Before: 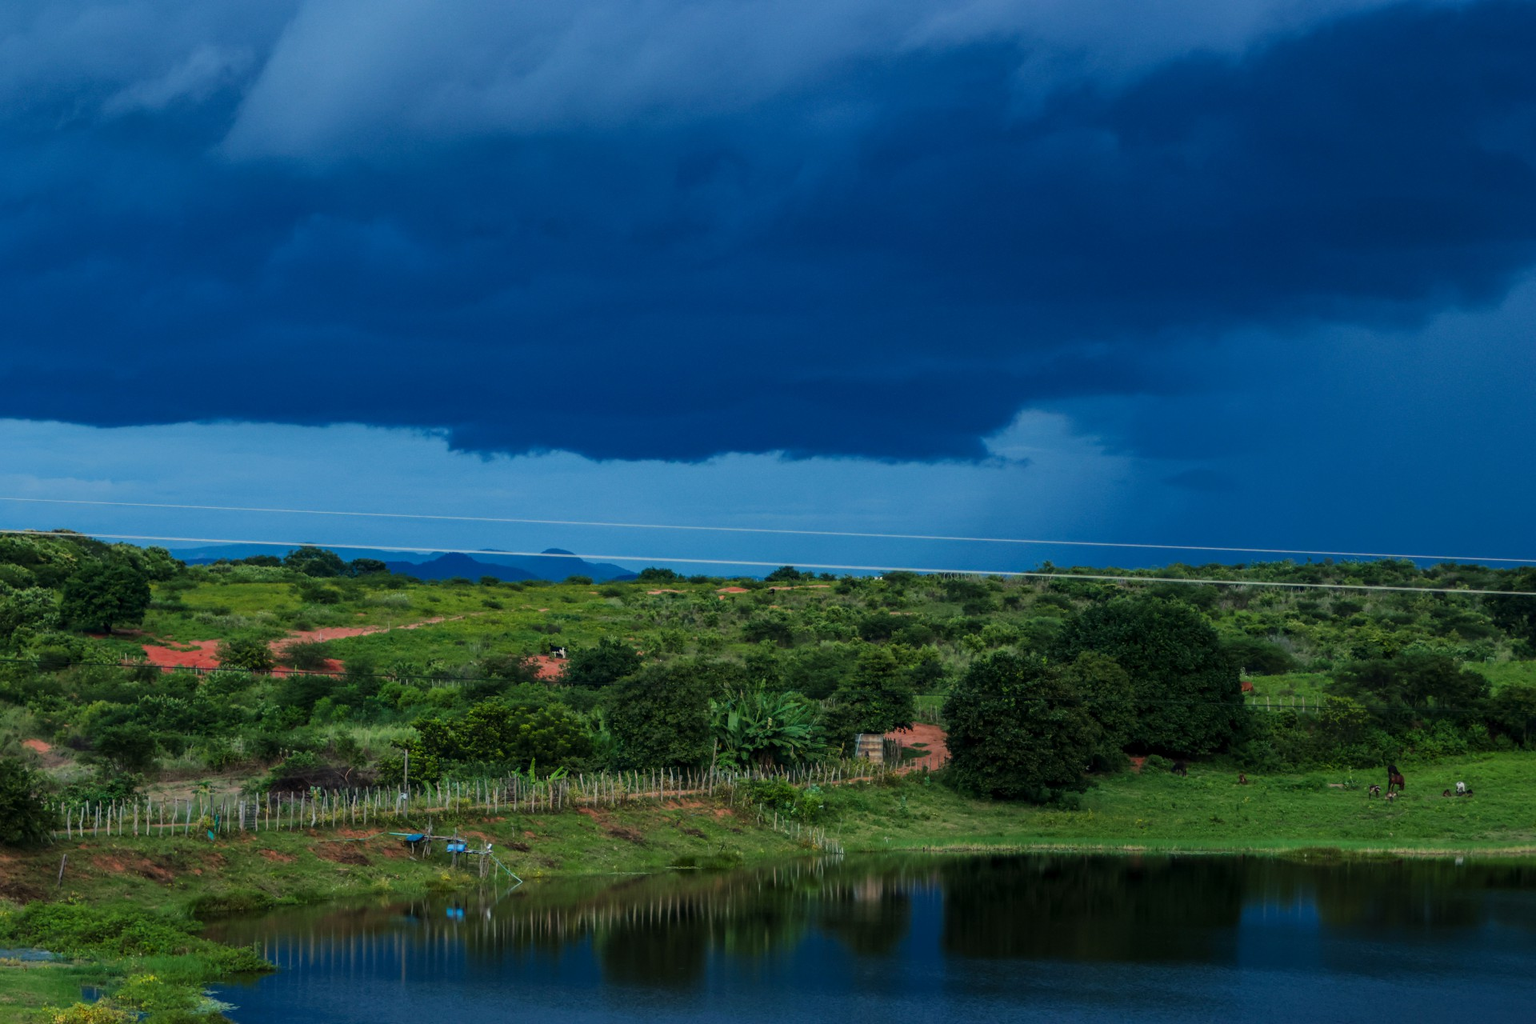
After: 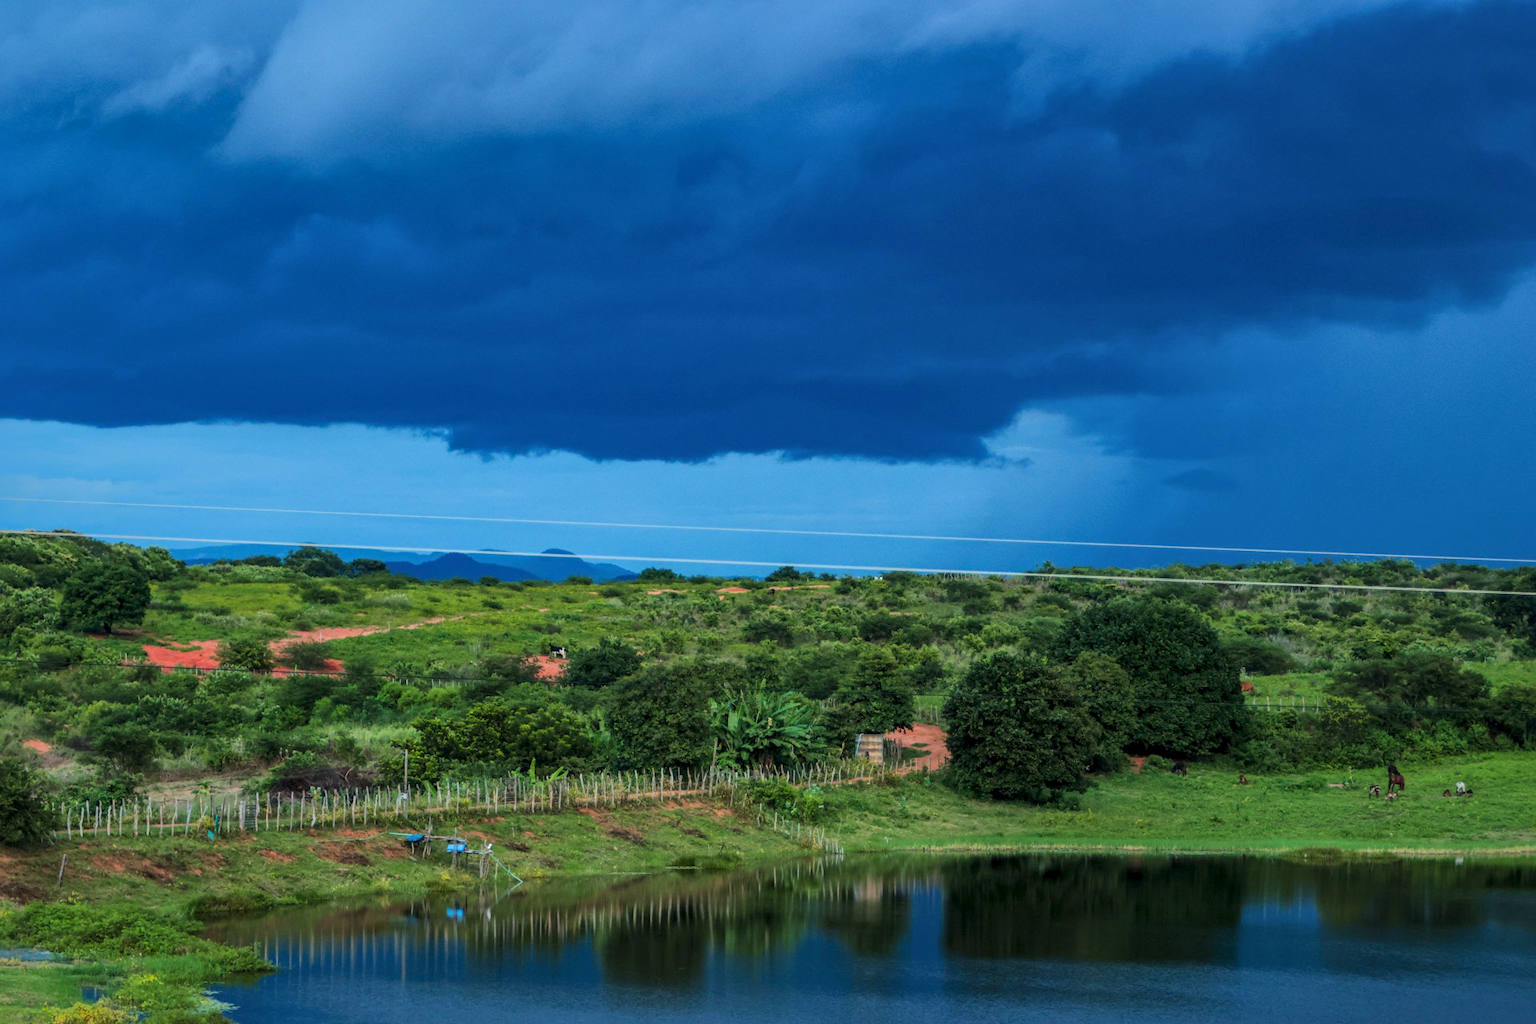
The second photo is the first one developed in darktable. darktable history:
shadows and highlights: shadows 38.81, highlights -74.7
local contrast: highlights 102%, shadows 98%, detail 119%, midtone range 0.2
exposure: black level correction 0, exposure 0.593 EV, compensate highlight preservation false
